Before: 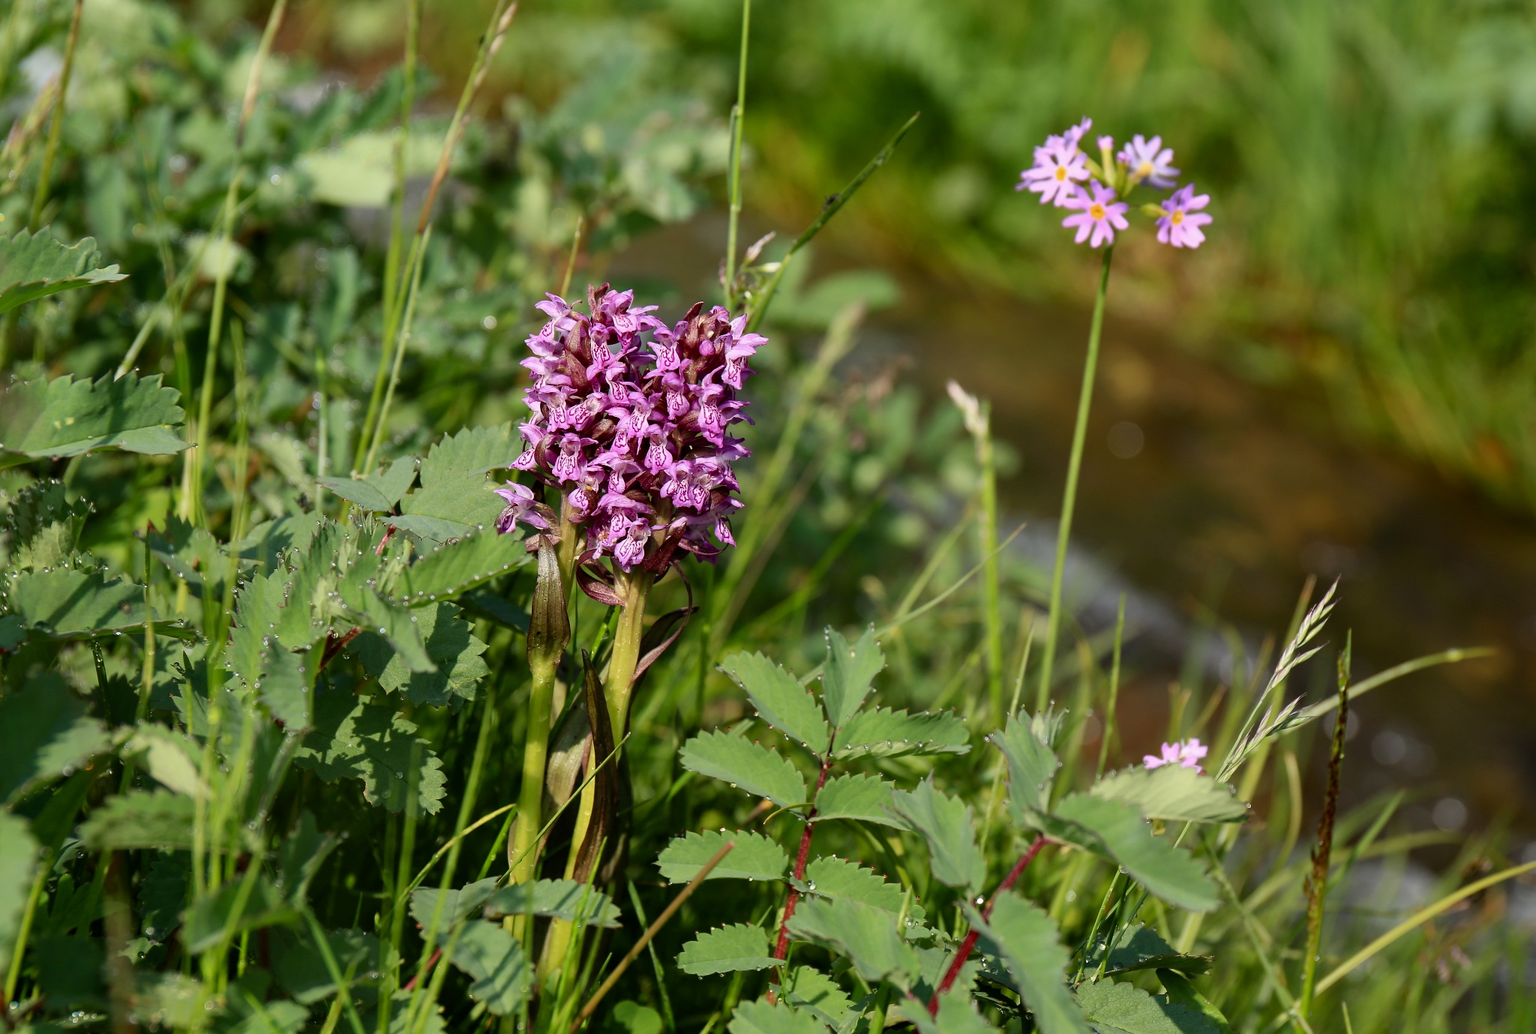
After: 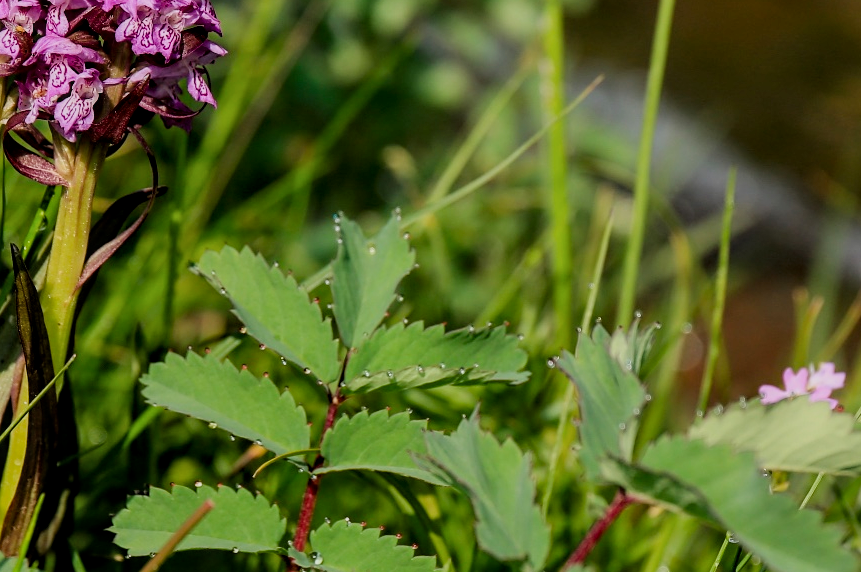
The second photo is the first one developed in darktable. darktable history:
crop: left 37.371%, top 45.164%, right 20.574%, bottom 13.355%
filmic rgb: black relative exposure -7.65 EV, white relative exposure 4.56 EV, hardness 3.61
local contrast: on, module defaults
sharpen: amount 0.209
